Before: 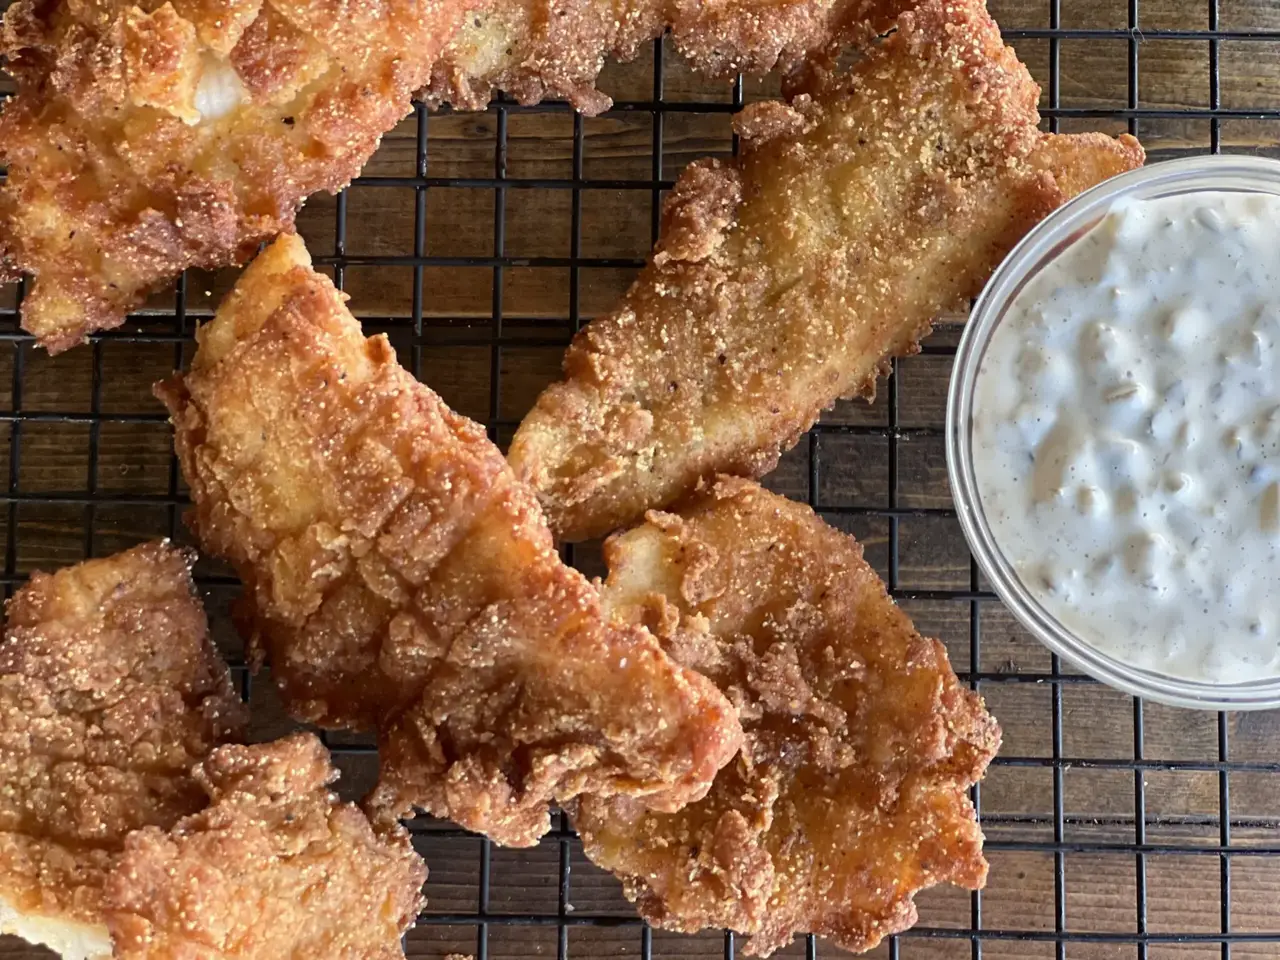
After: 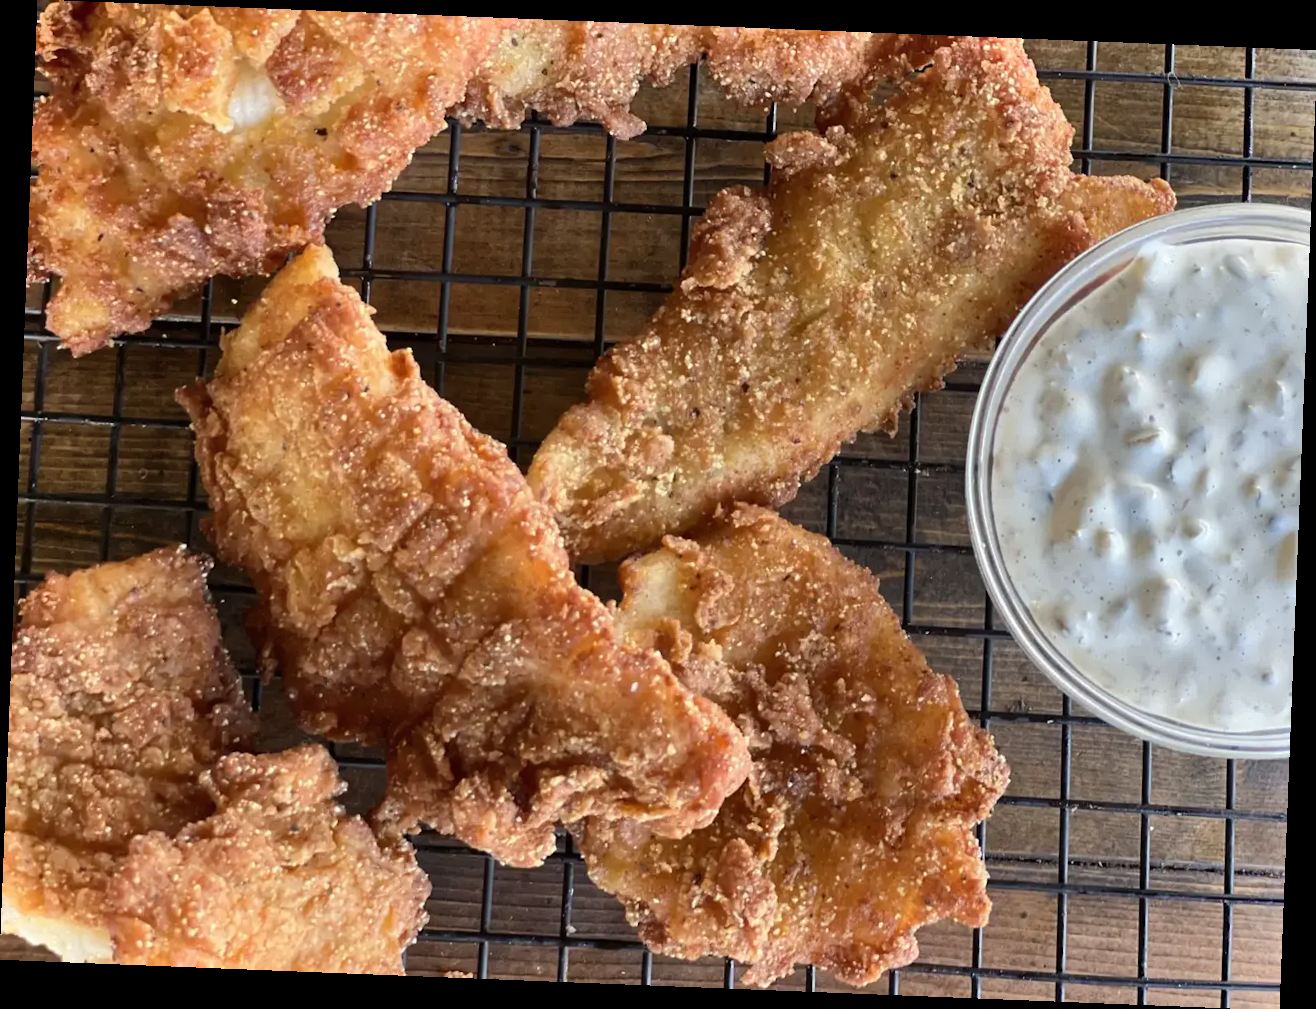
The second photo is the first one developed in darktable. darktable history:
rotate and perspective: rotation 2.27°, automatic cropping off
shadows and highlights: low approximation 0.01, soften with gaussian
